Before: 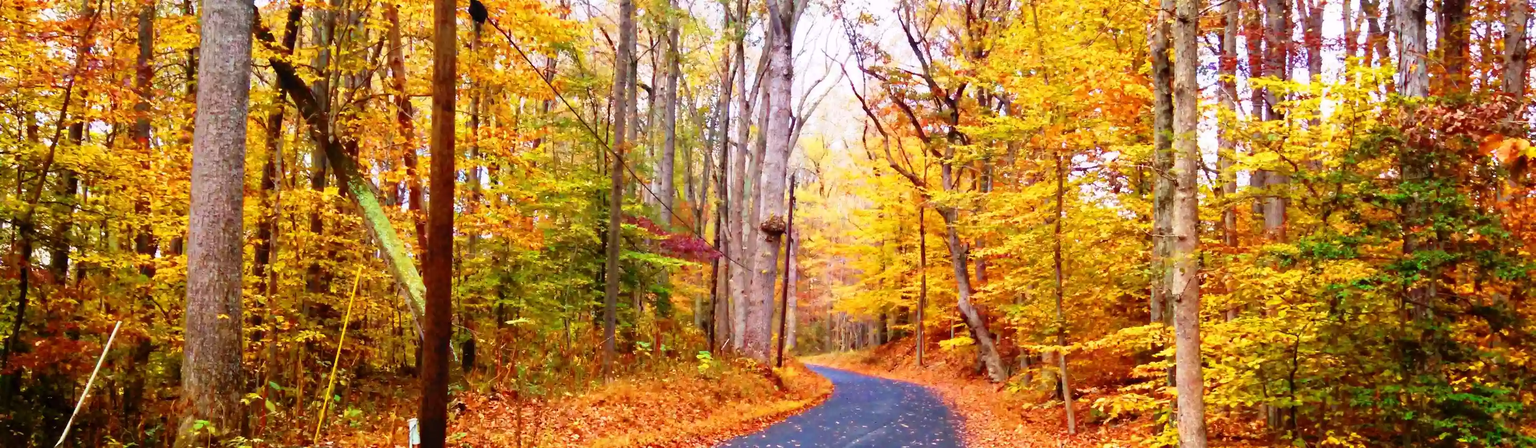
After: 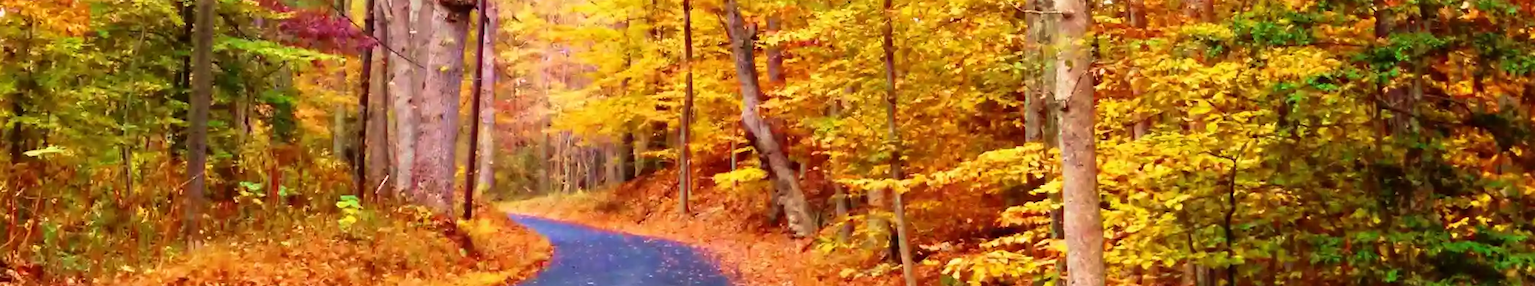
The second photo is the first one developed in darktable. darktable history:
crop and rotate: left 35.509%, top 50.238%, bottom 4.934%
velvia: on, module defaults
rotate and perspective: rotation -0.013°, lens shift (vertical) -0.027, lens shift (horizontal) 0.178, crop left 0.016, crop right 0.989, crop top 0.082, crop bottom 0.918
